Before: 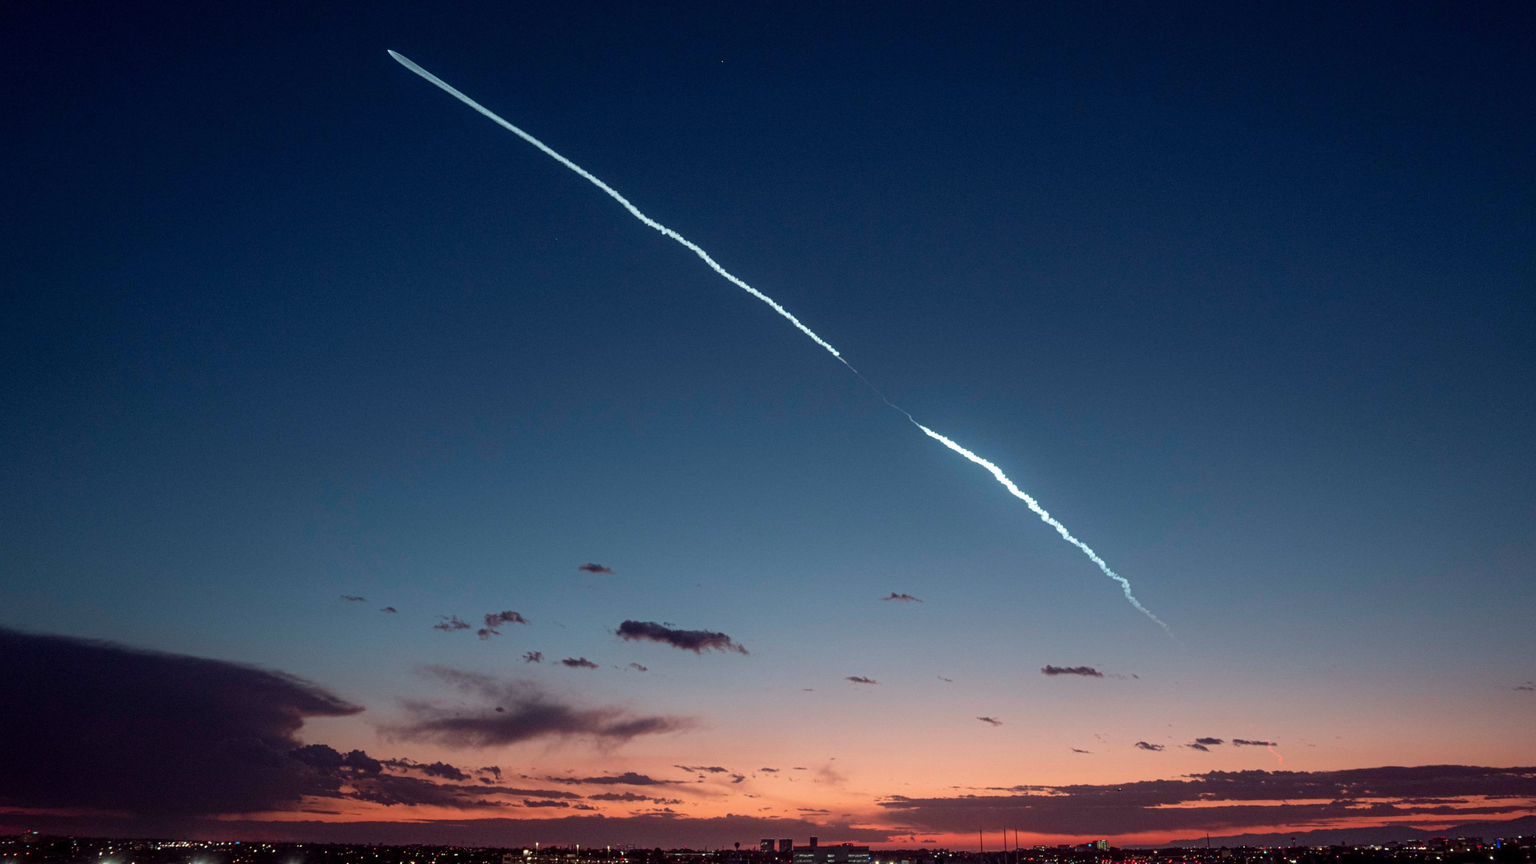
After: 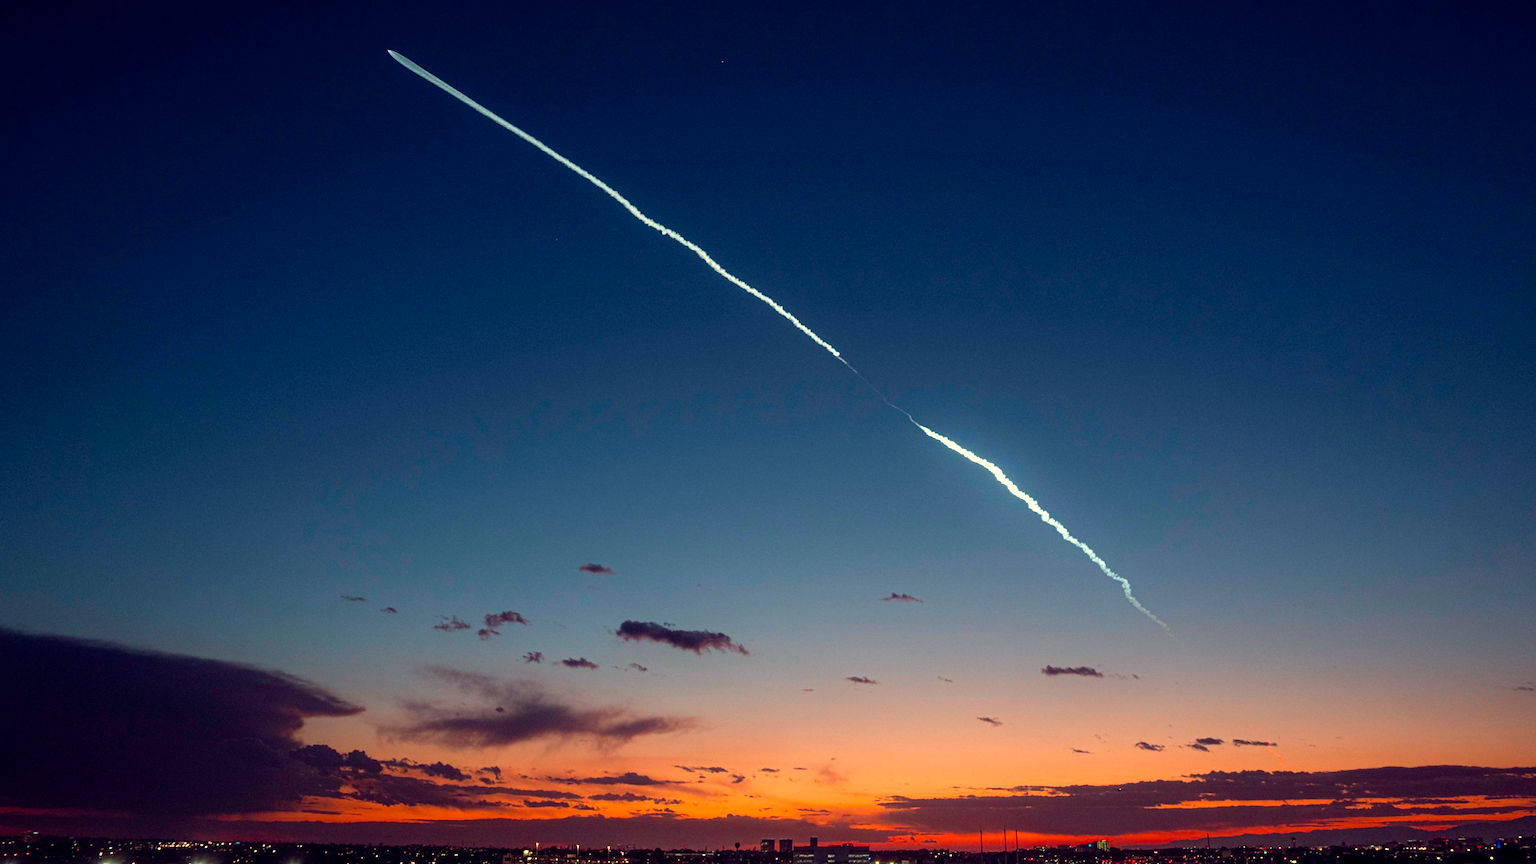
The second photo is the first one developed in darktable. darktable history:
color balance: lift [1, 1.001, 0.999, 1.001], gamma [1, 1.004, 1.007, 0.993], gain [1, 0.991, 0.987, 1.013], contrast 7.5%, contrast fulcrum 10%, output saturation 115%
color correction: highlights a* 1.39, highlights b* 17.83
color balance rgb: shadows lift › hue 87.51°, highlights gain › chroma 1.62%, highlights gain › hue 55.1°, global offset › chroma 0.06%, global offset › hue 253.66°, linear chroma grading › global chroma 0.5%, perceptual saturation grading › global saturation 16.38%
rotate and perspective: automatic cropping off
